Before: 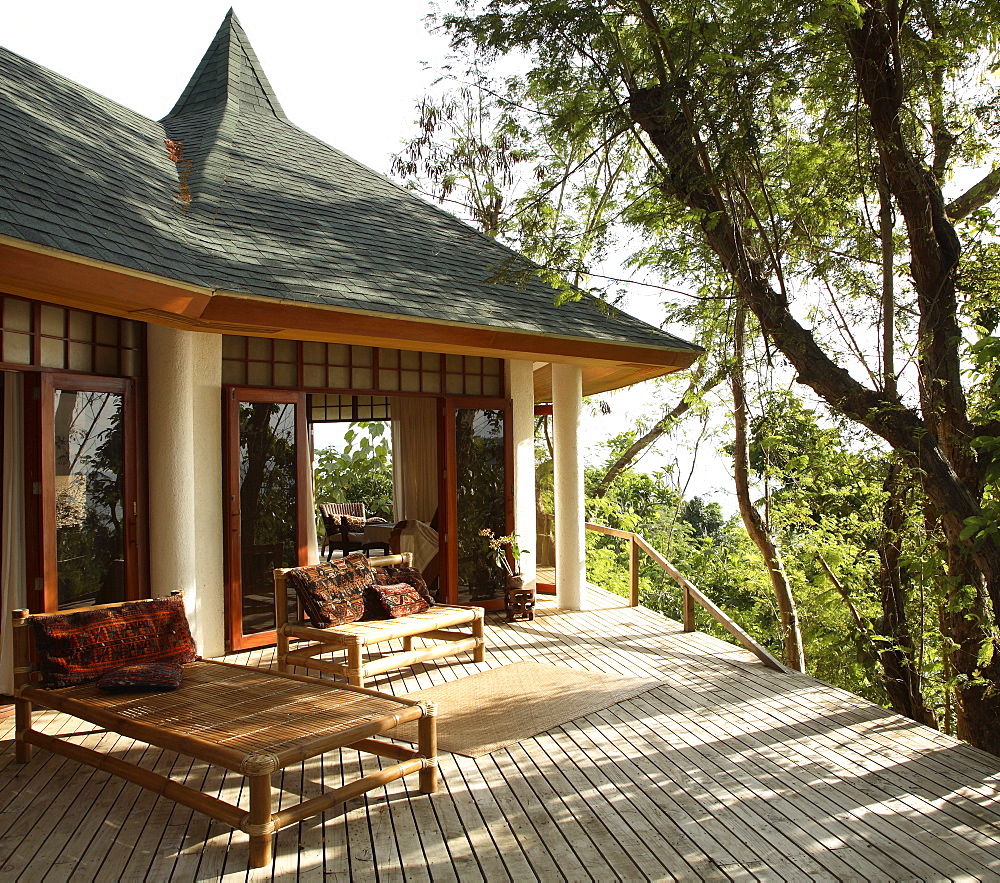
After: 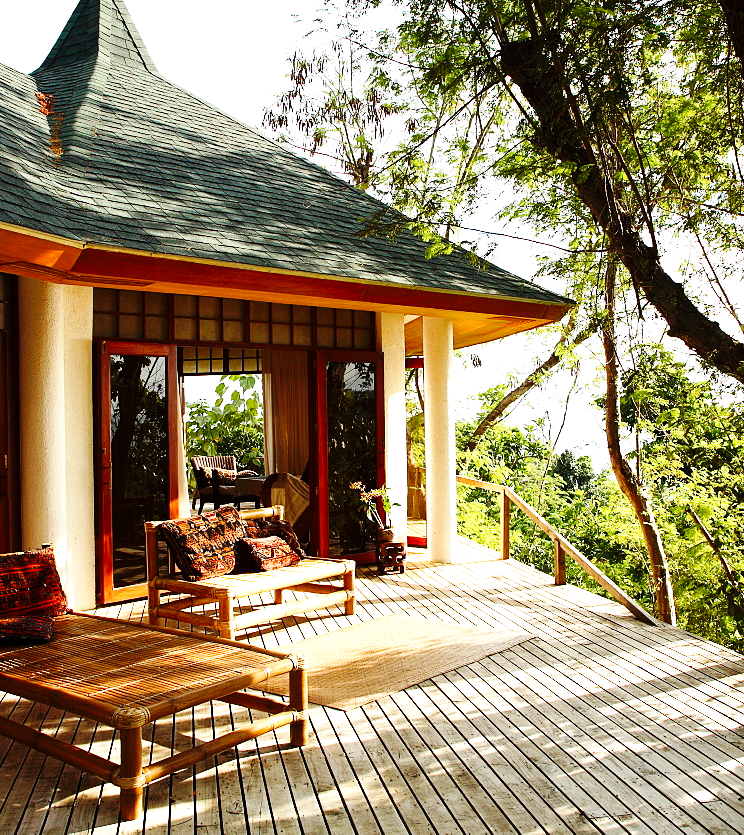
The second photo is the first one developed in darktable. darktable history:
base curve: curves: ch0 [(0, 0) (0.036, 0.025) (0.121, 0.166) (0.206, 0.329) (0.605, 0.79) (1, 1)], preserve colors none
crop and rotate: left 12.971%, top 5.365%, right 12.581%
tone equalizer: -8 EV -0.443 EV, -7 EV -0.421 EV, -6 EV -0.365 EV, -5 EV -0.193 EV, -3 EV 0.245 EV, -2 EV 0.348 EV, -1 EV 0.376 EV, +0 EV 0.387 EV, edges refinement/feathering 500, mask exposure compensation -1.57 EV, preserve details no
